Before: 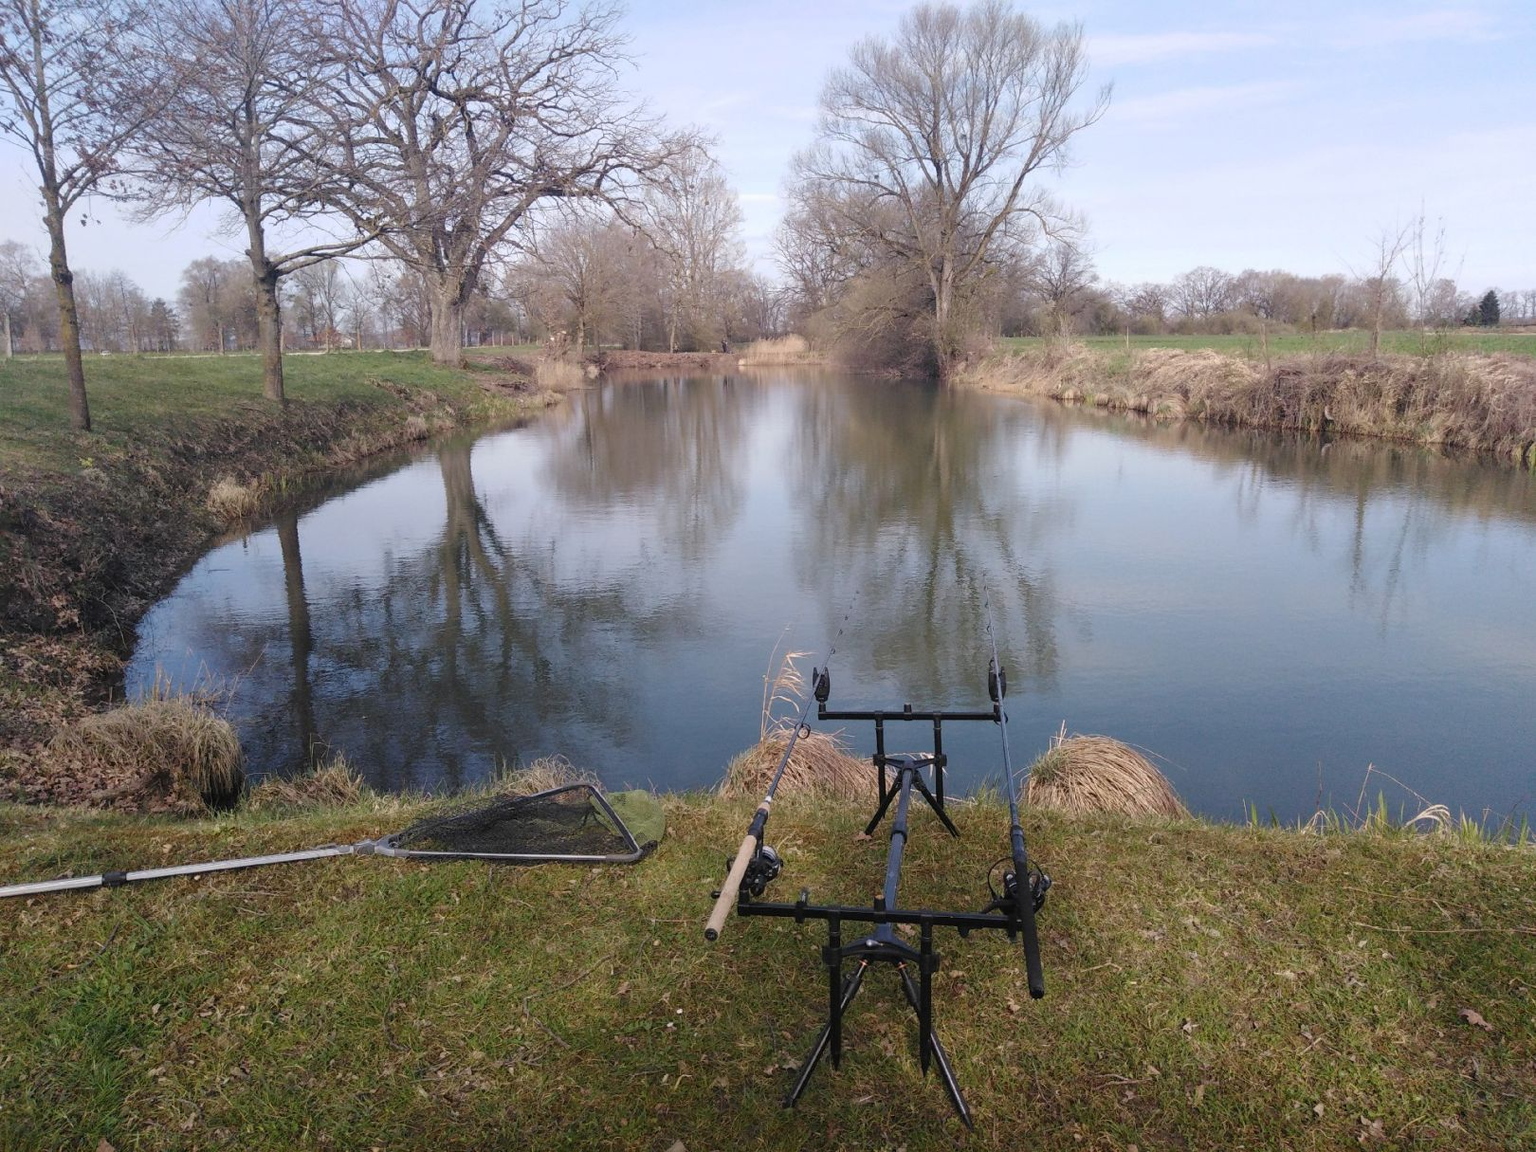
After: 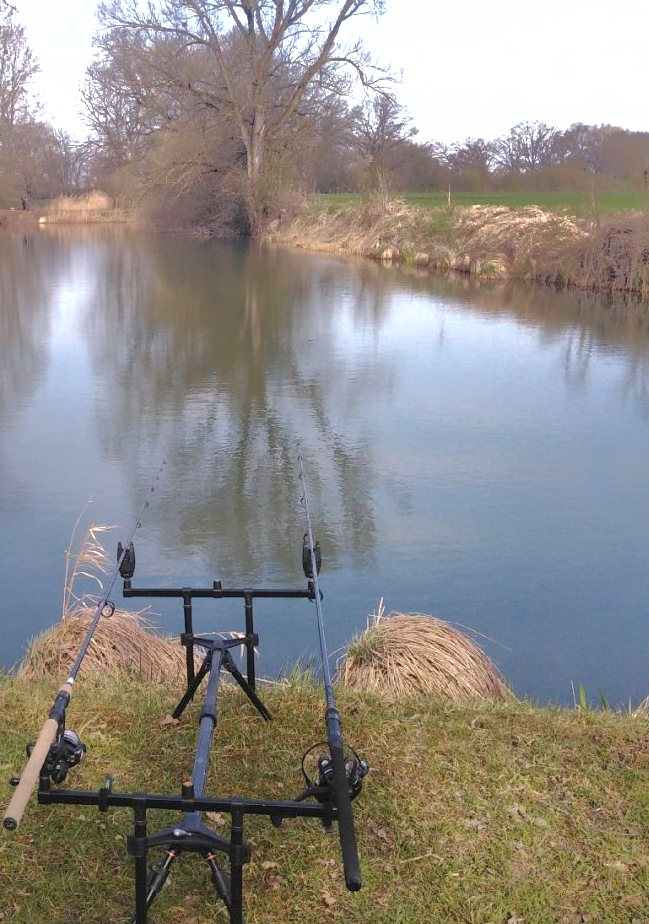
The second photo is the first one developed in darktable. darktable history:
crop: left 45.721%, top 13.393%, right 14.118%, bottom 10.01%
shadows and highlights: shadows 38.43, highlights -74.54
exposure: exposure 0.6 EV, compensate highlight preservation false
